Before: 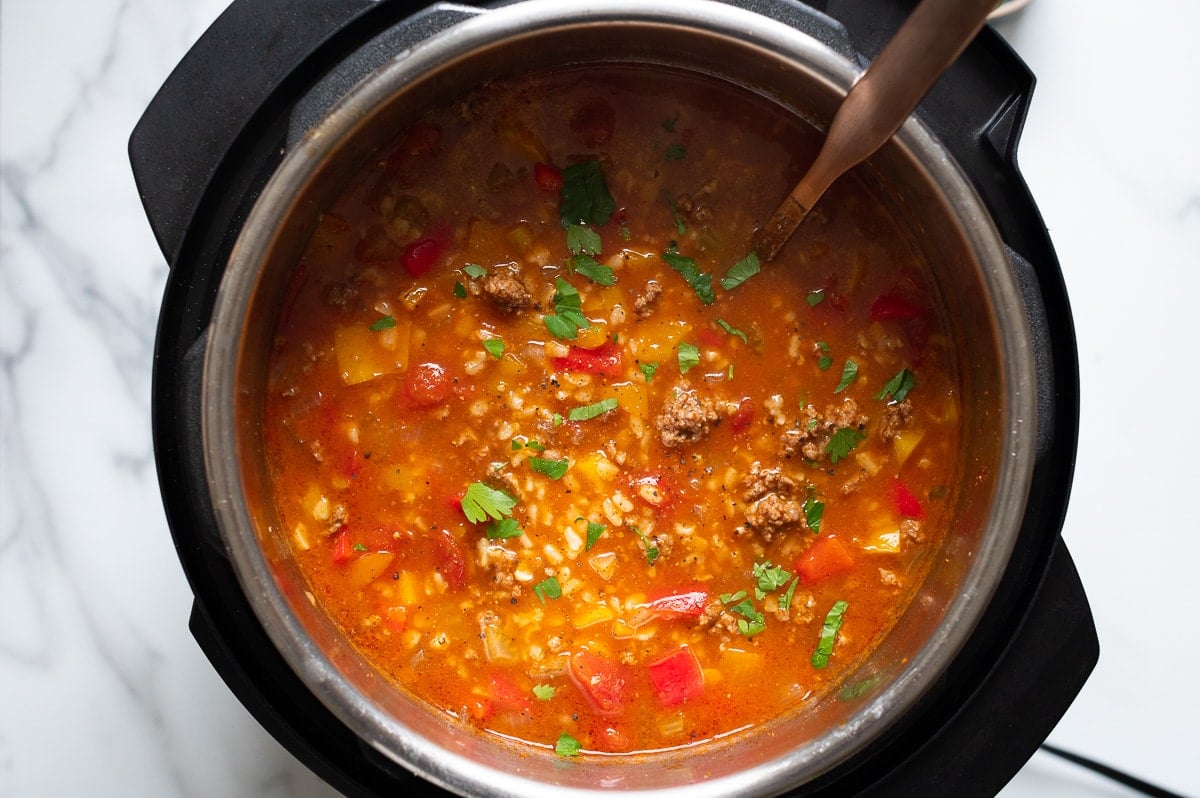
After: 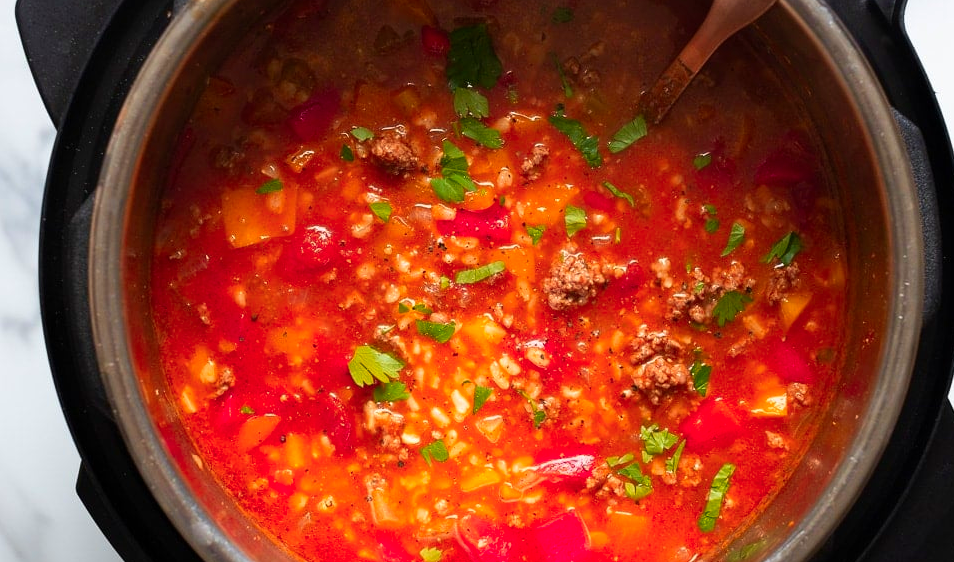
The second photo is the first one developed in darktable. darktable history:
color zones: curves: ch1 [(0.24, 0.629) (0.75, 0.5)]; ch2 [(0.255, 0.454) (0.745, 0.491)]
velvia: on, module defaults
crop: left 9.465%, top 17.178%, right 10.982%, bottom 12.317%
